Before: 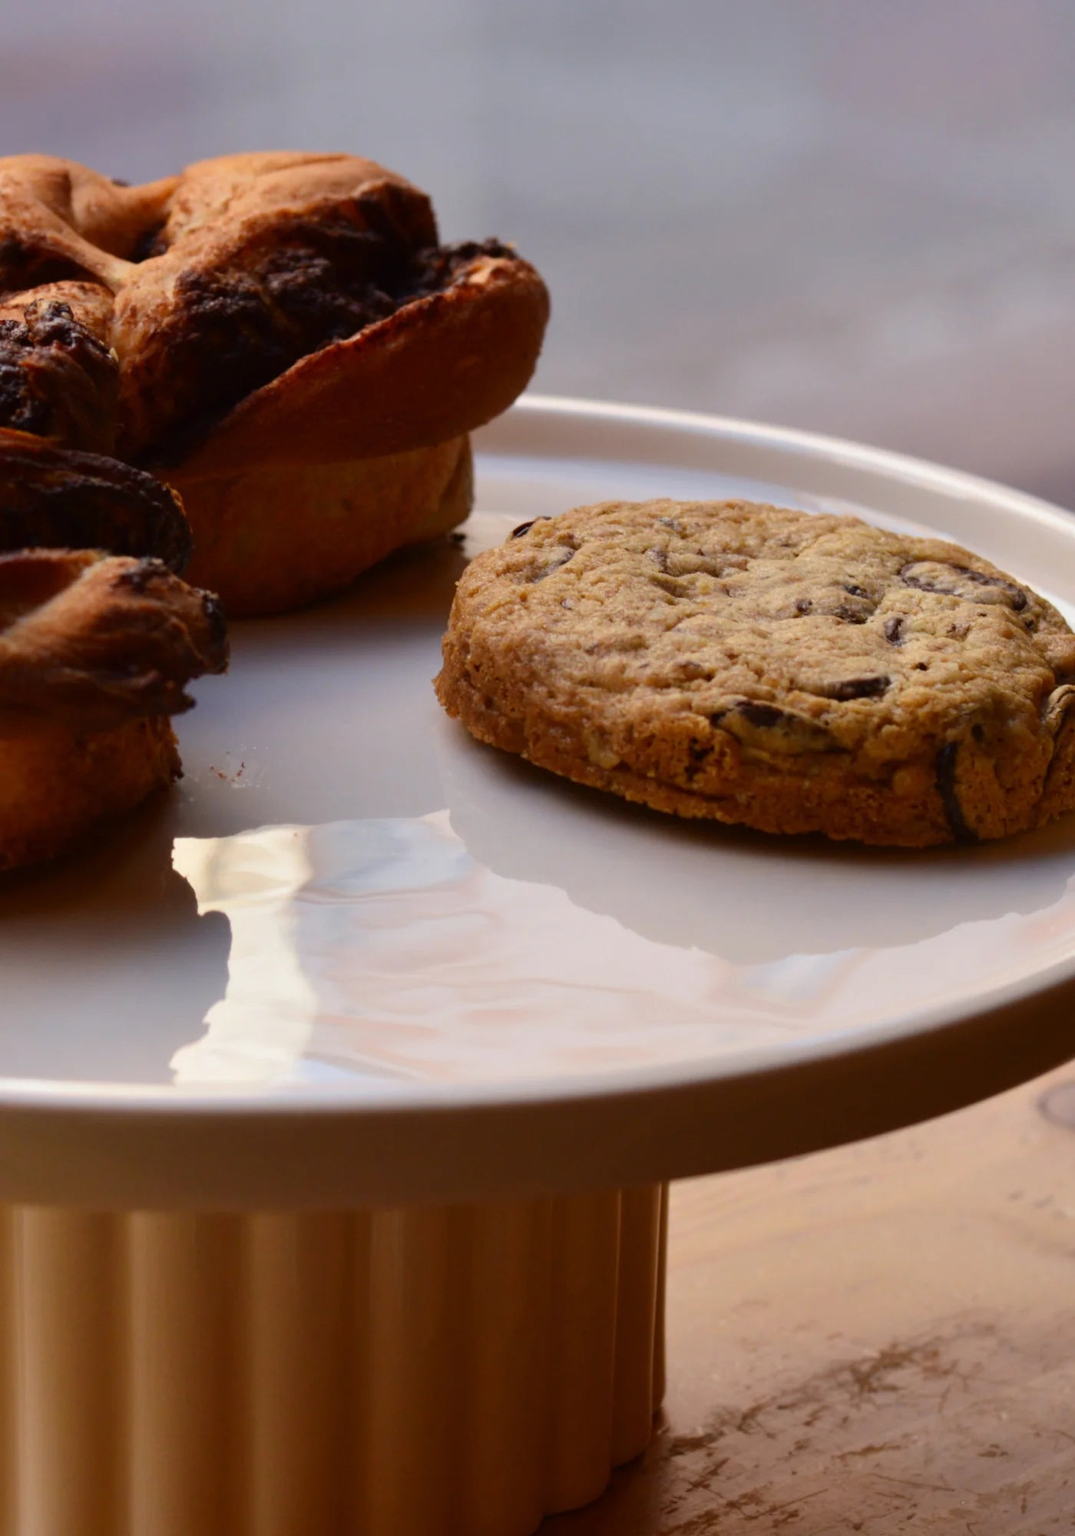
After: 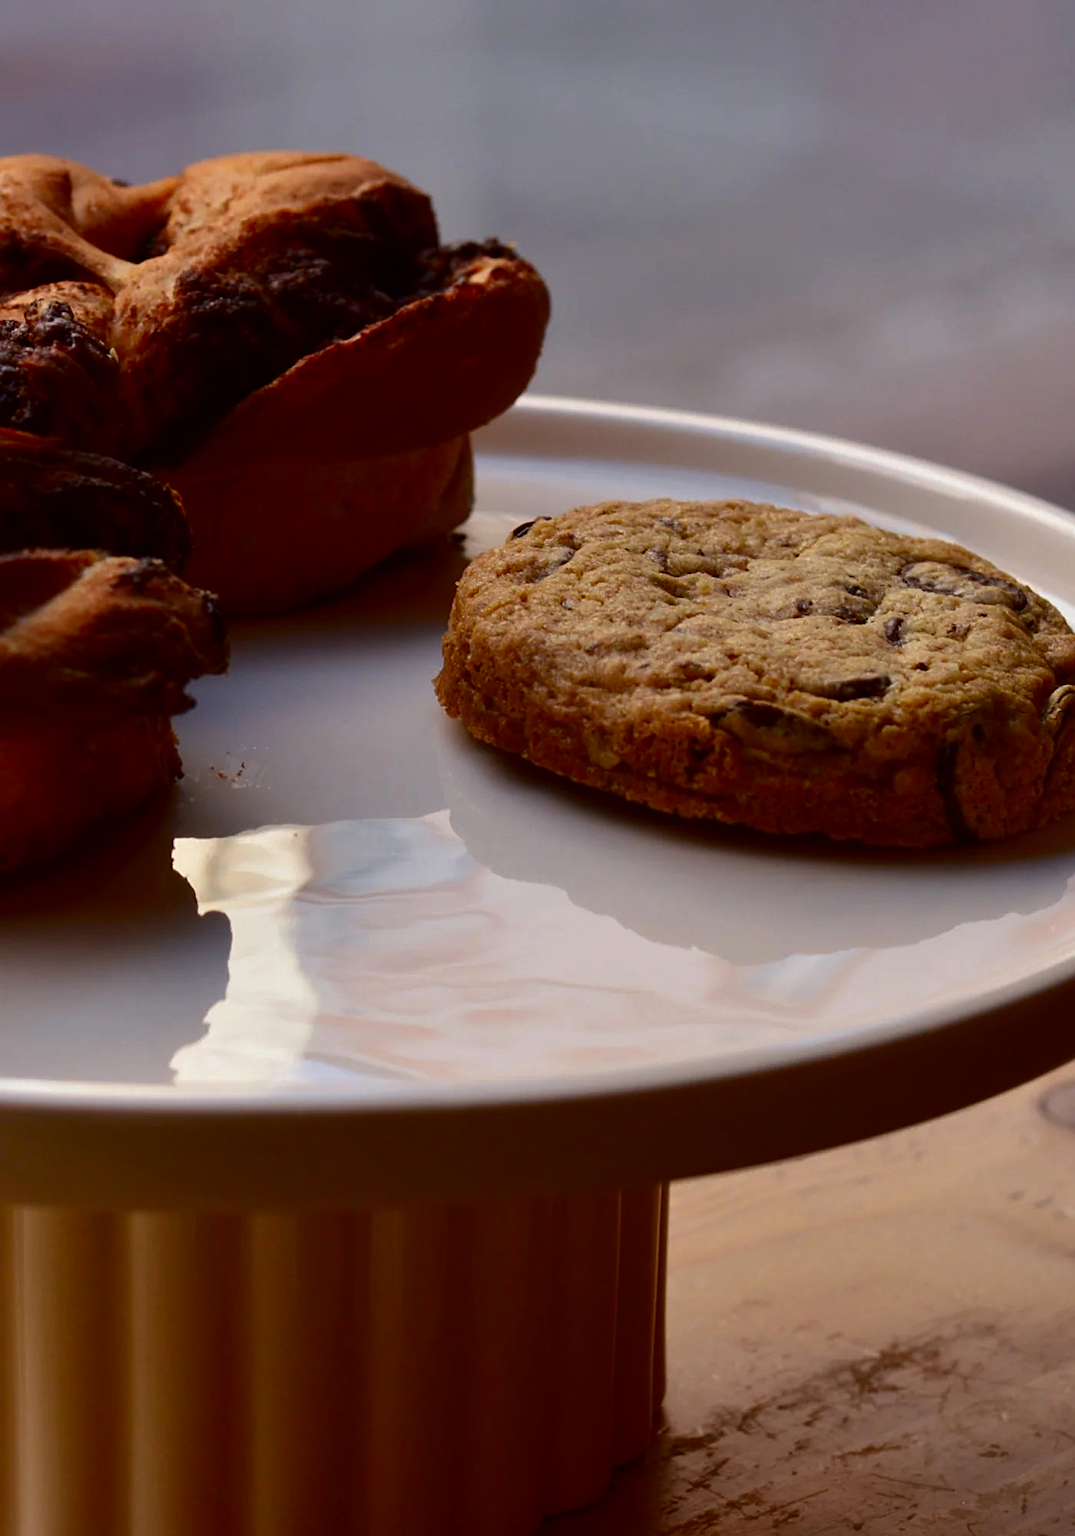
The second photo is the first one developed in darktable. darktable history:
contrast brightness saturation: brightness -0.2, saturation 0.08
sharpen: on, module defaults
